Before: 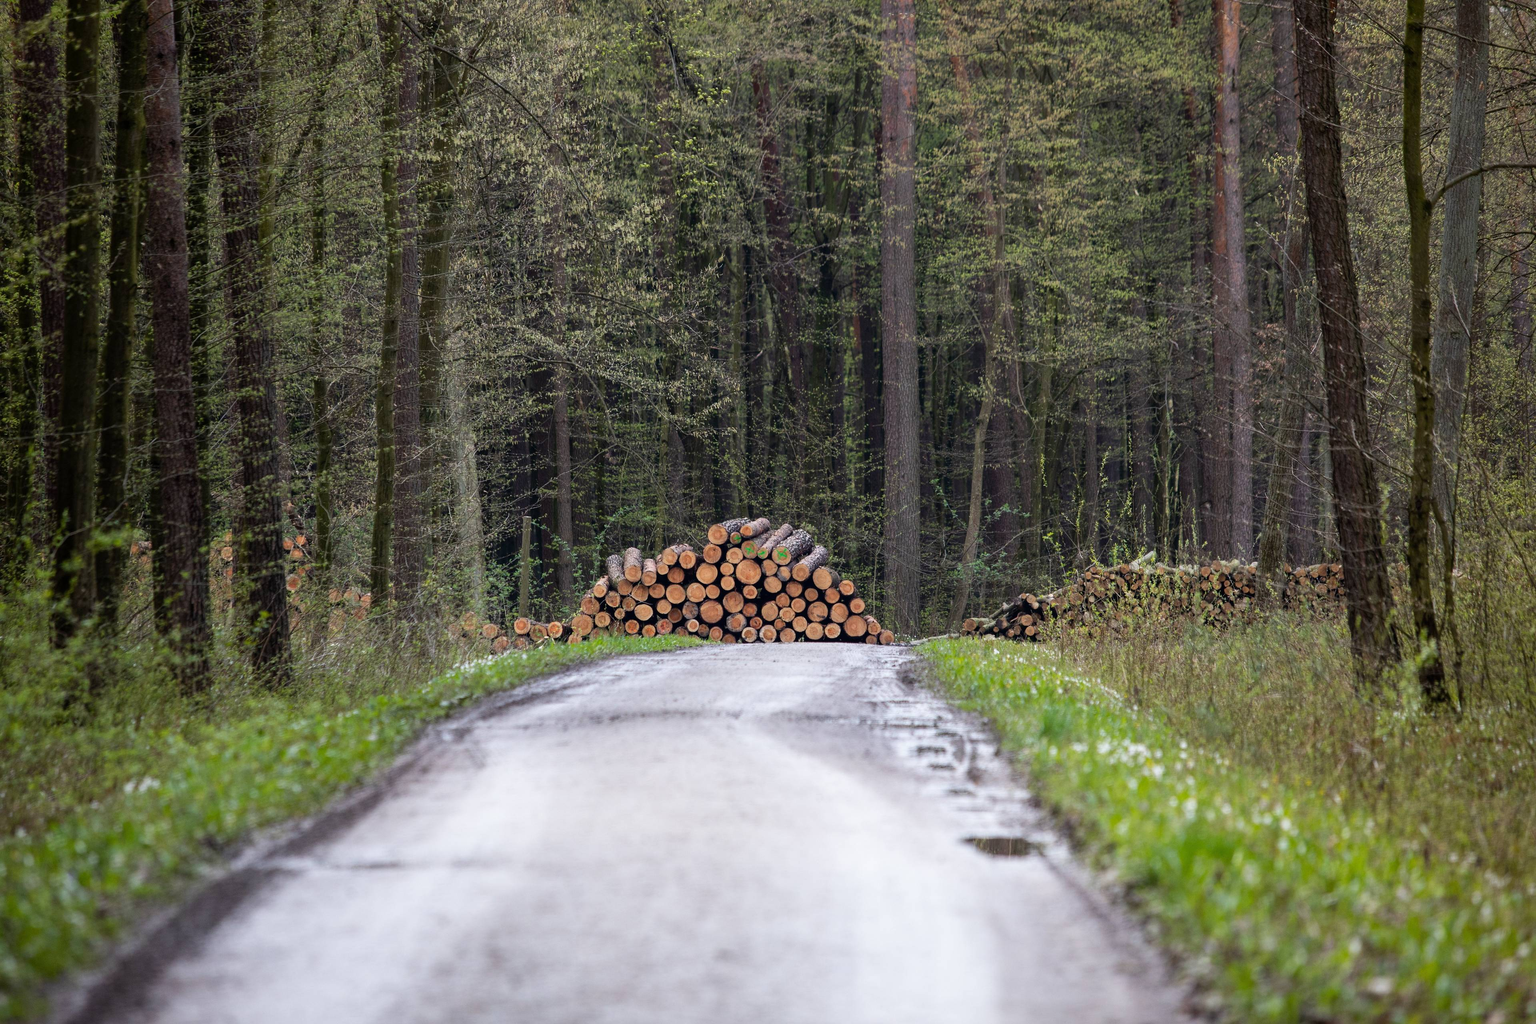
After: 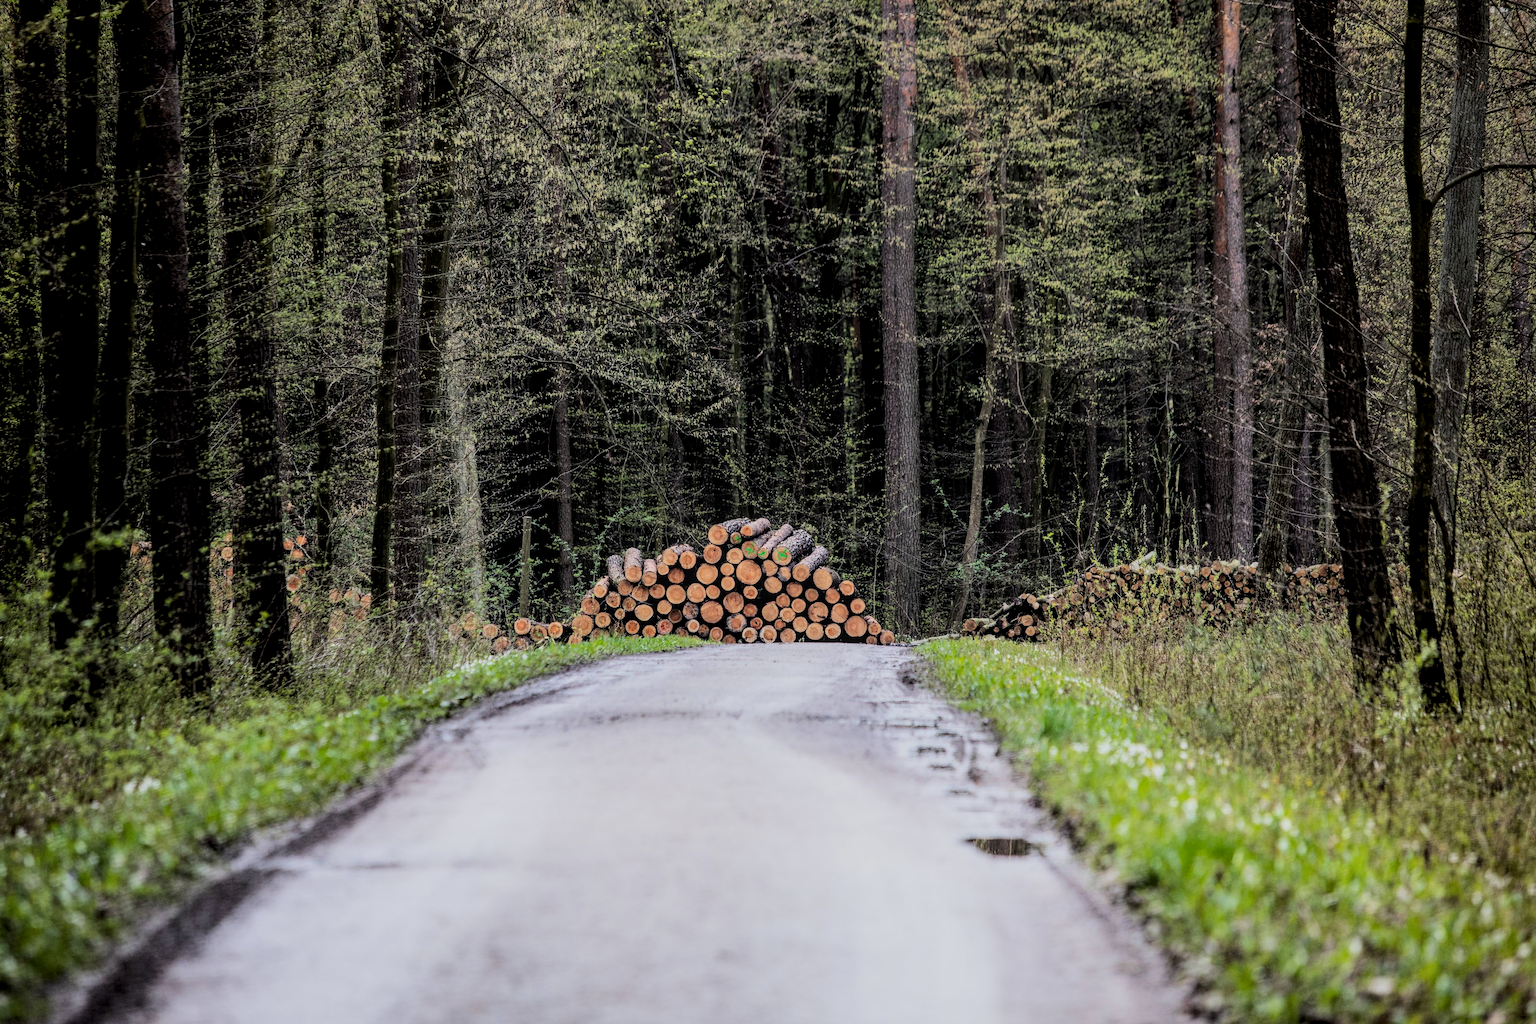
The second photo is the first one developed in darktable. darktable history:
local contrast: on, module defaults
tone equalizer: -8 EV -0.75 EV, -7 EV -0.7 EV, -6 EV -0.6 EV, -5 EV -0.4 EV, -3 EV 0.4 EV, -2 EV 0.6 EV, -1 EV 0.7 EV, +0 EV 0.75 EV, edges refinement/feathering 500, mask exposure compensation -1.57 EV, preserve details no
filmic rgb: black relative exposure -6.15 EV, white relative exposure 6.96 EV, hardness 2.23, color science v6 (2022)
